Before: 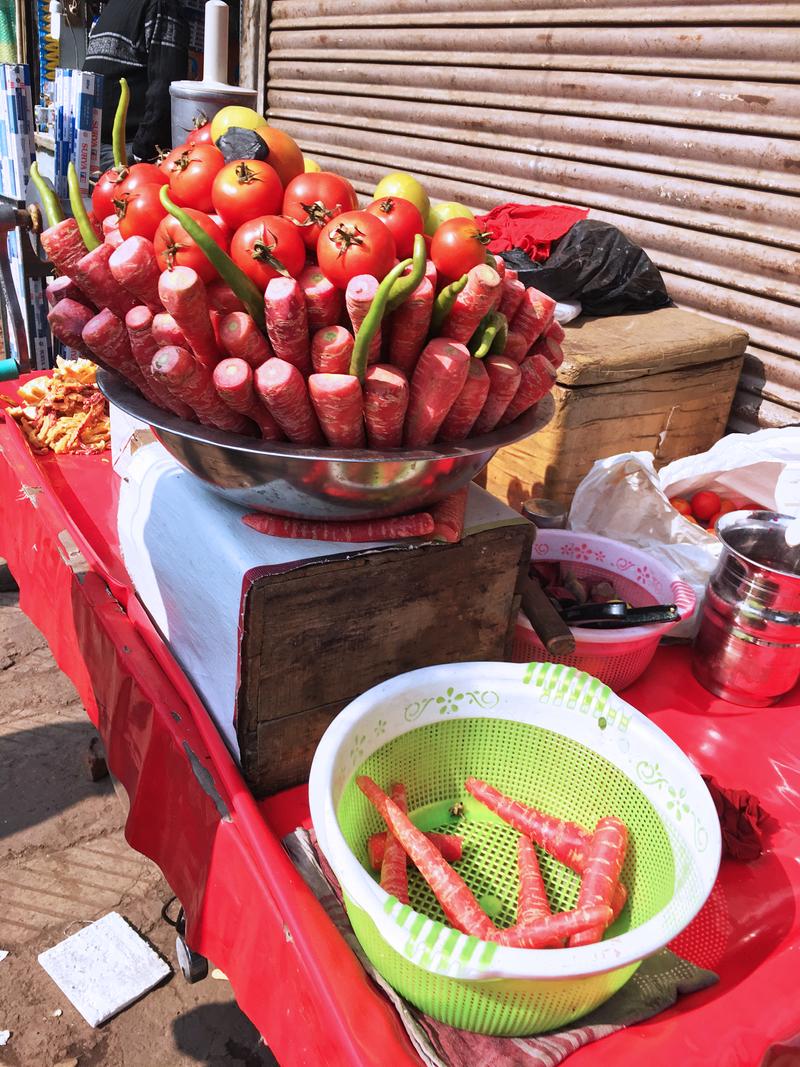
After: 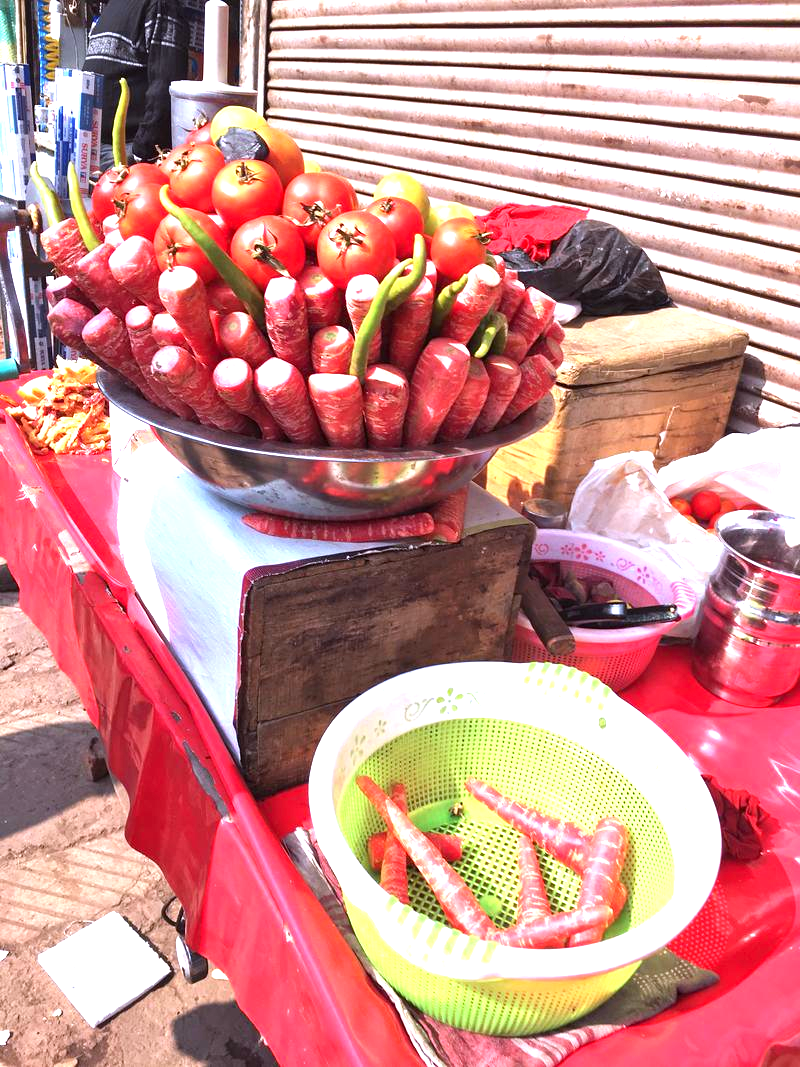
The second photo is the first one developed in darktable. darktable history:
exposure: exposure 1.089 EV, compensate highlight preservation false
rotate and perspective: crop left 0, crop top 0
color correction: highlights a* -0.95, highlights b* 4.5, shadows a* 3.55
white balance: red 1.004, blue 1.096
